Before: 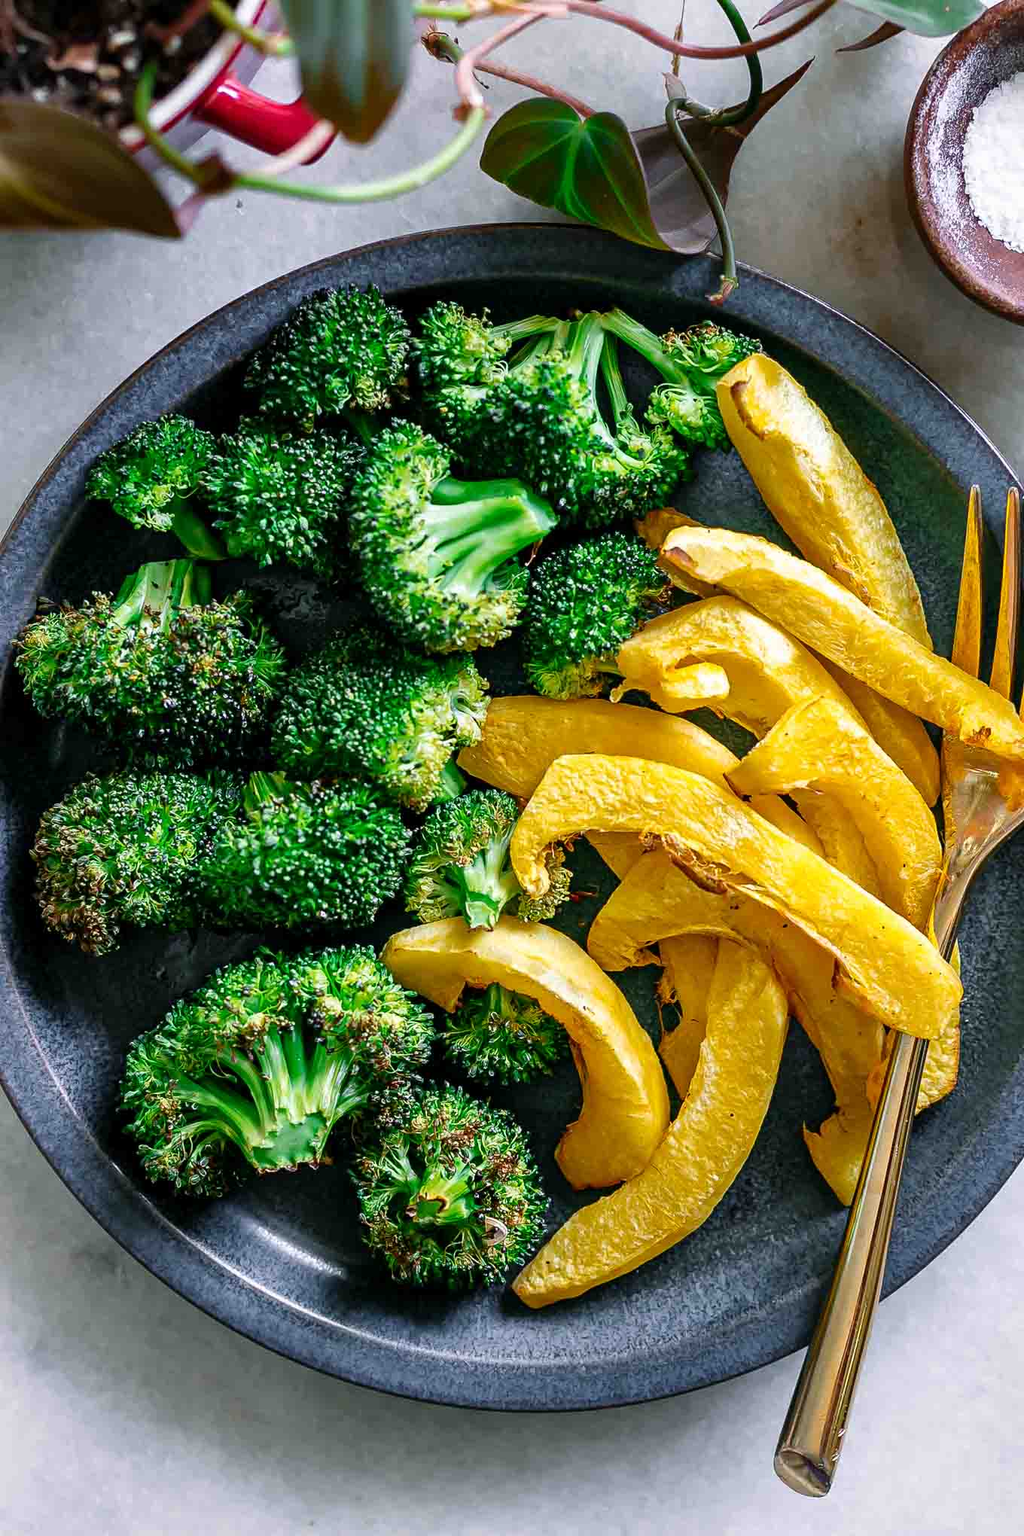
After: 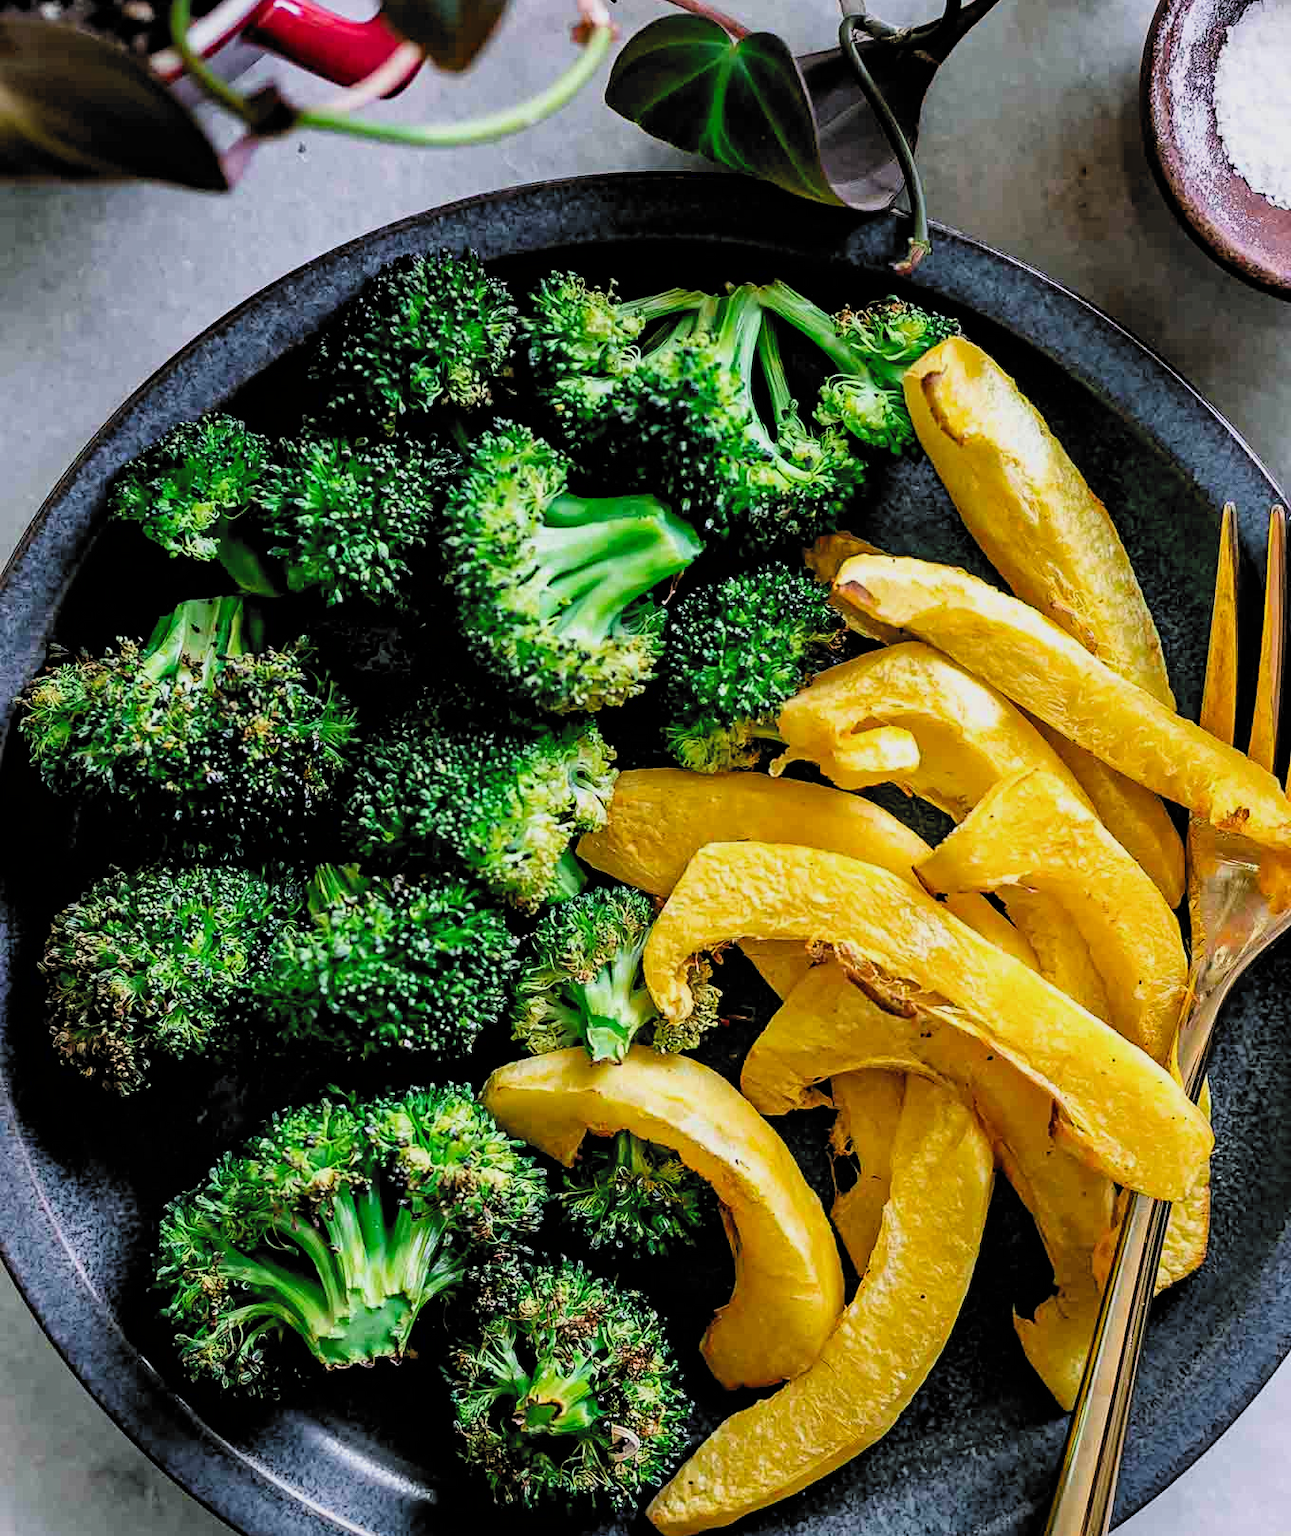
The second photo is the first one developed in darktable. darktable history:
haze removal: compatibility mode true, adaptive false
crop and rotate: top 5.66%, bottom 15.006%
filmic rgb: black relative exposure -5.12 EV, white relative exposure 3.54 EV, threshold 5.96 EV, hardness 3.18, contrast 1.183, highlights saturation mix -30.94%, color science v6 (2022), enable highlight reconstruction true
